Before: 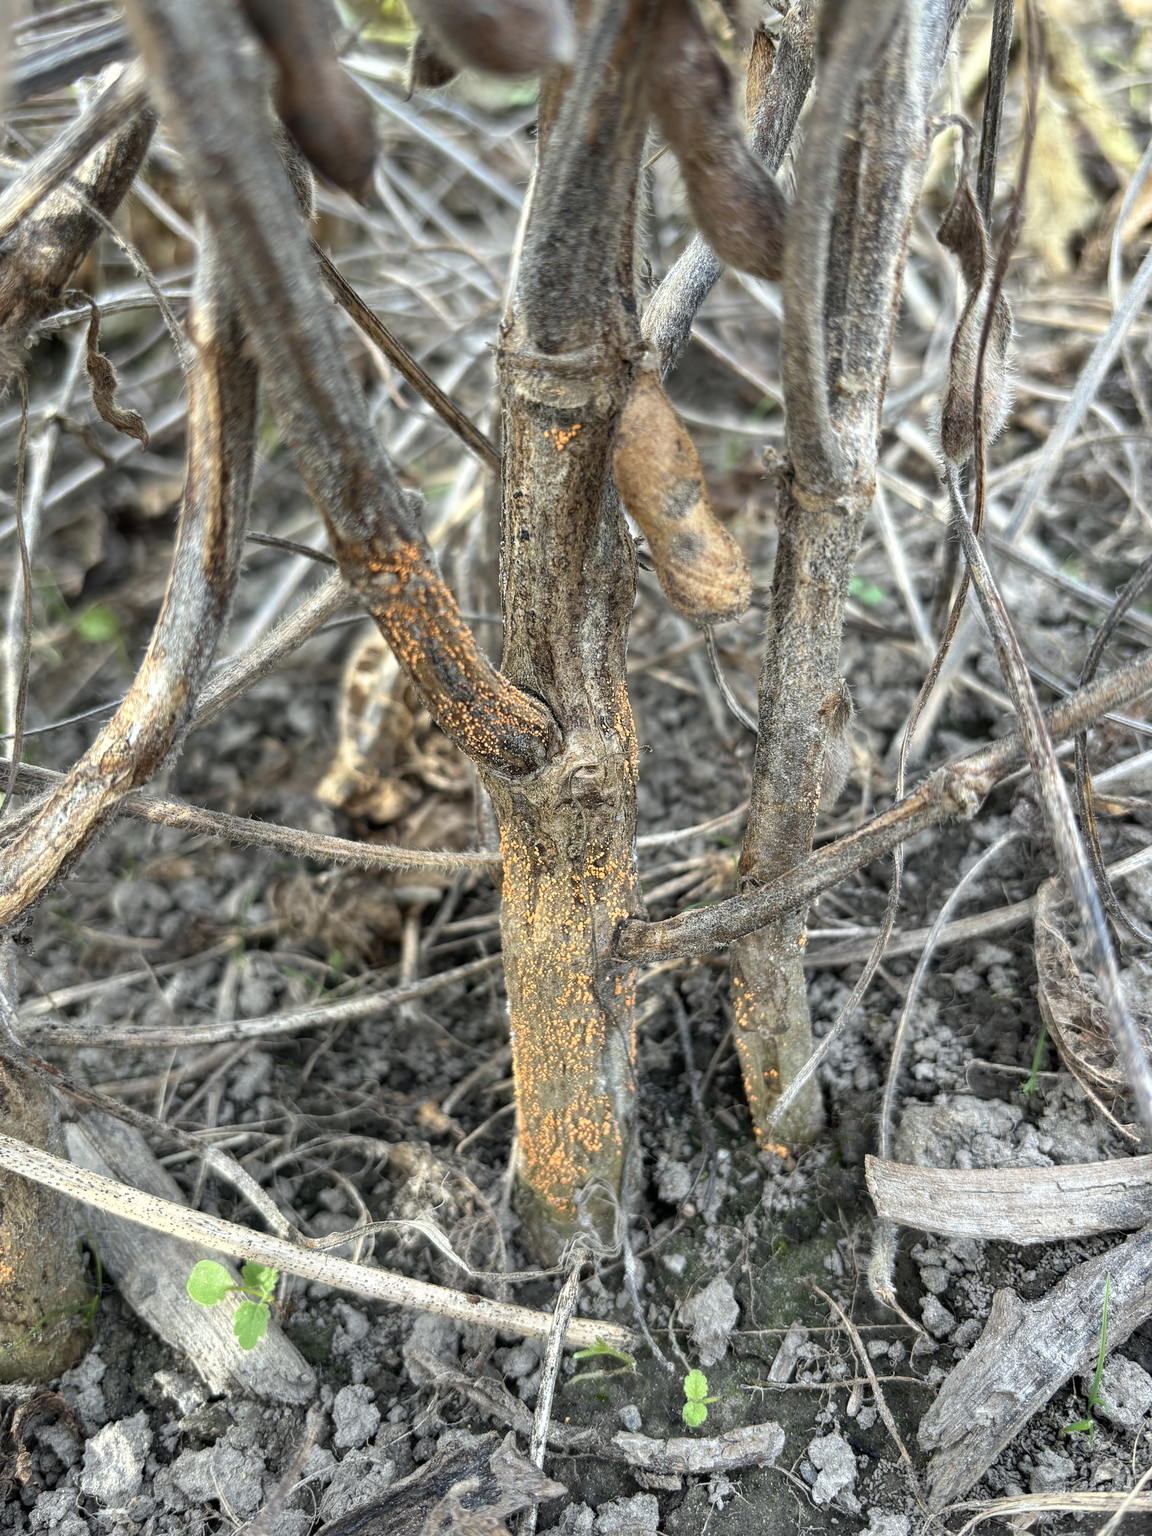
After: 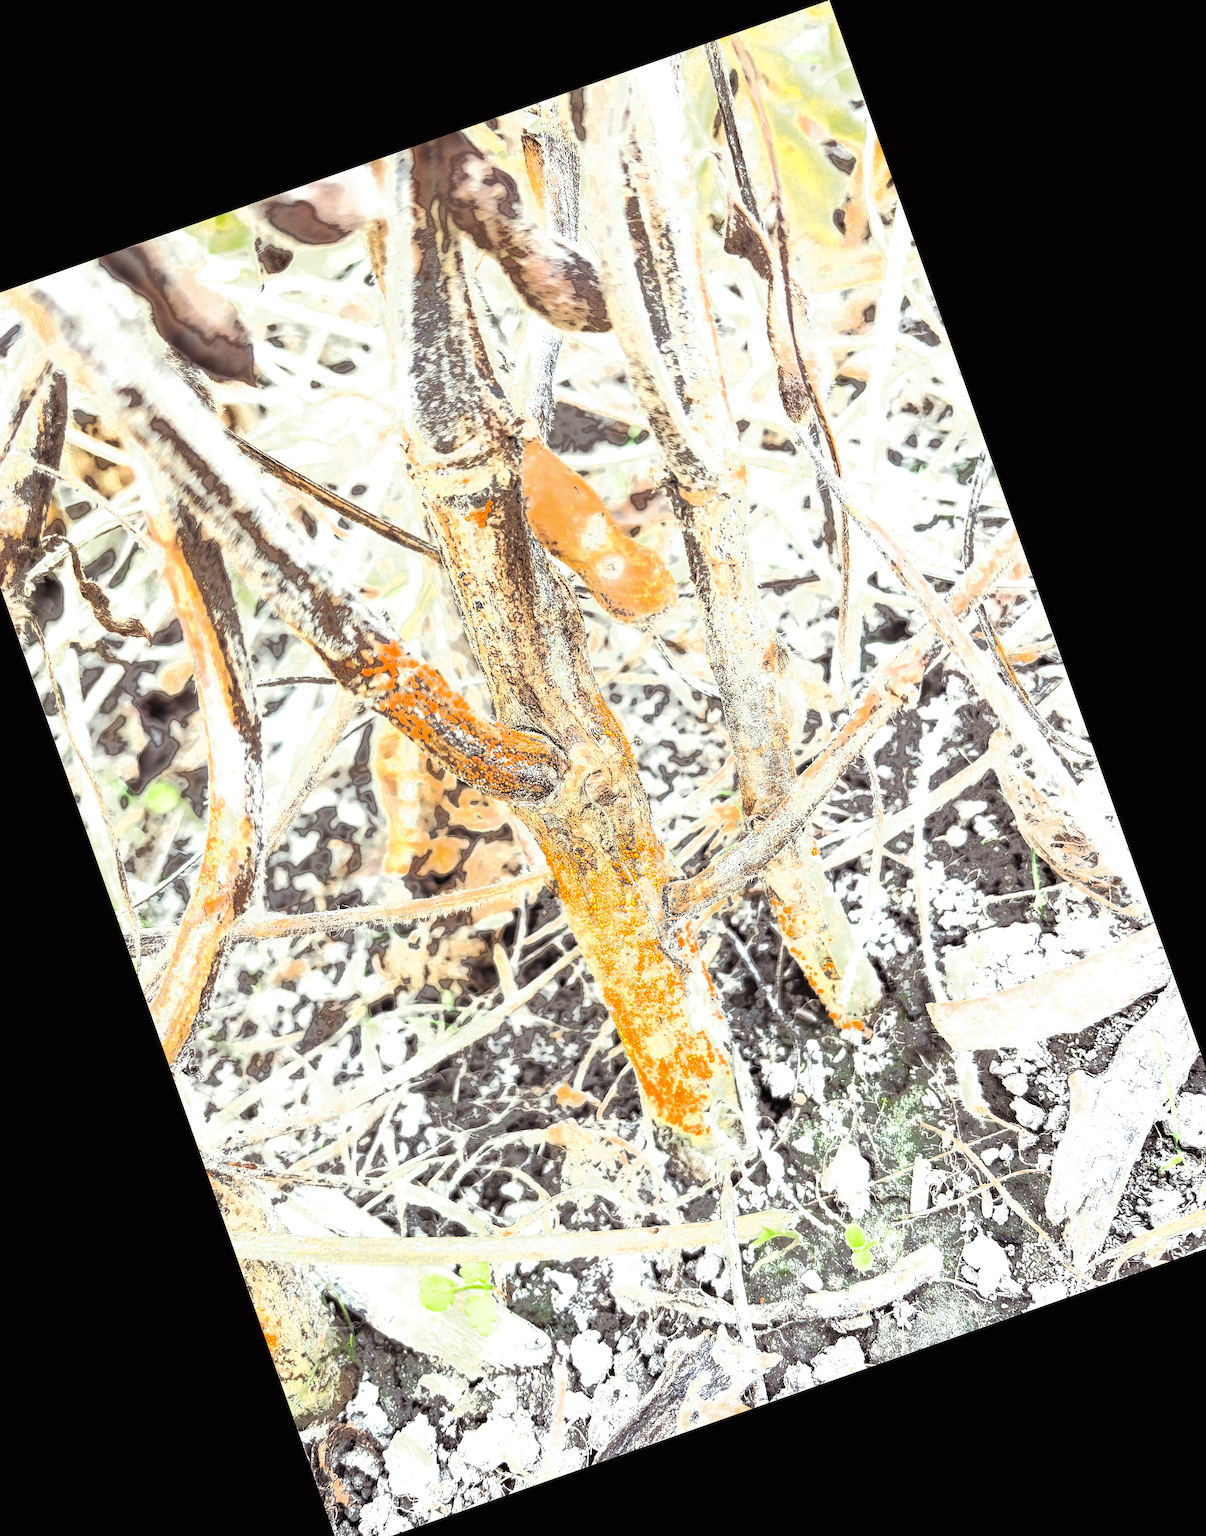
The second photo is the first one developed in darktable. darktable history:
sharpen: on, module defaults
exposure: black level correction 0, exposure 2.138 EV, compensate exposure bias true, compensate highlight preservation false
split-toning: shadows › saturation 0.2
white balance: emerald 1
fill light: exposure -0.73 EV, center 0.69, width 2.2
crop and rotate: angle 19.43°, left 6.812%, right 4.125%, bottom 1.087%
tone equalizer: -8 EV -0.417 EV, -7 EV -0.389 EV, -6 EV -0.333 EV, -5 EV -0.222 EV, -3 EV 0.222 EV, -2 EV 0.333 EV, -1 EV 0.389 EV, +0 EV 0.417 EV, edges refinement/feathering 500, mask exposure compensation -1.57 EV, preserve details no
color zones: curves: ch0 [(0.11, 0.396) (0.195, 0.36) (0.25, 0.5) (0.303, 0.412) (0.357, 0.544) (0.75, 0.5) (0.967, 0.328)]; ch1 [(0, 0.468) (0.112, 0.512) (0.202, 0.6) (0.25, 0.5) (0.307, 0.352) (0.357, 0.544) (0.75, 0.5) (0.963, 0.524)]
